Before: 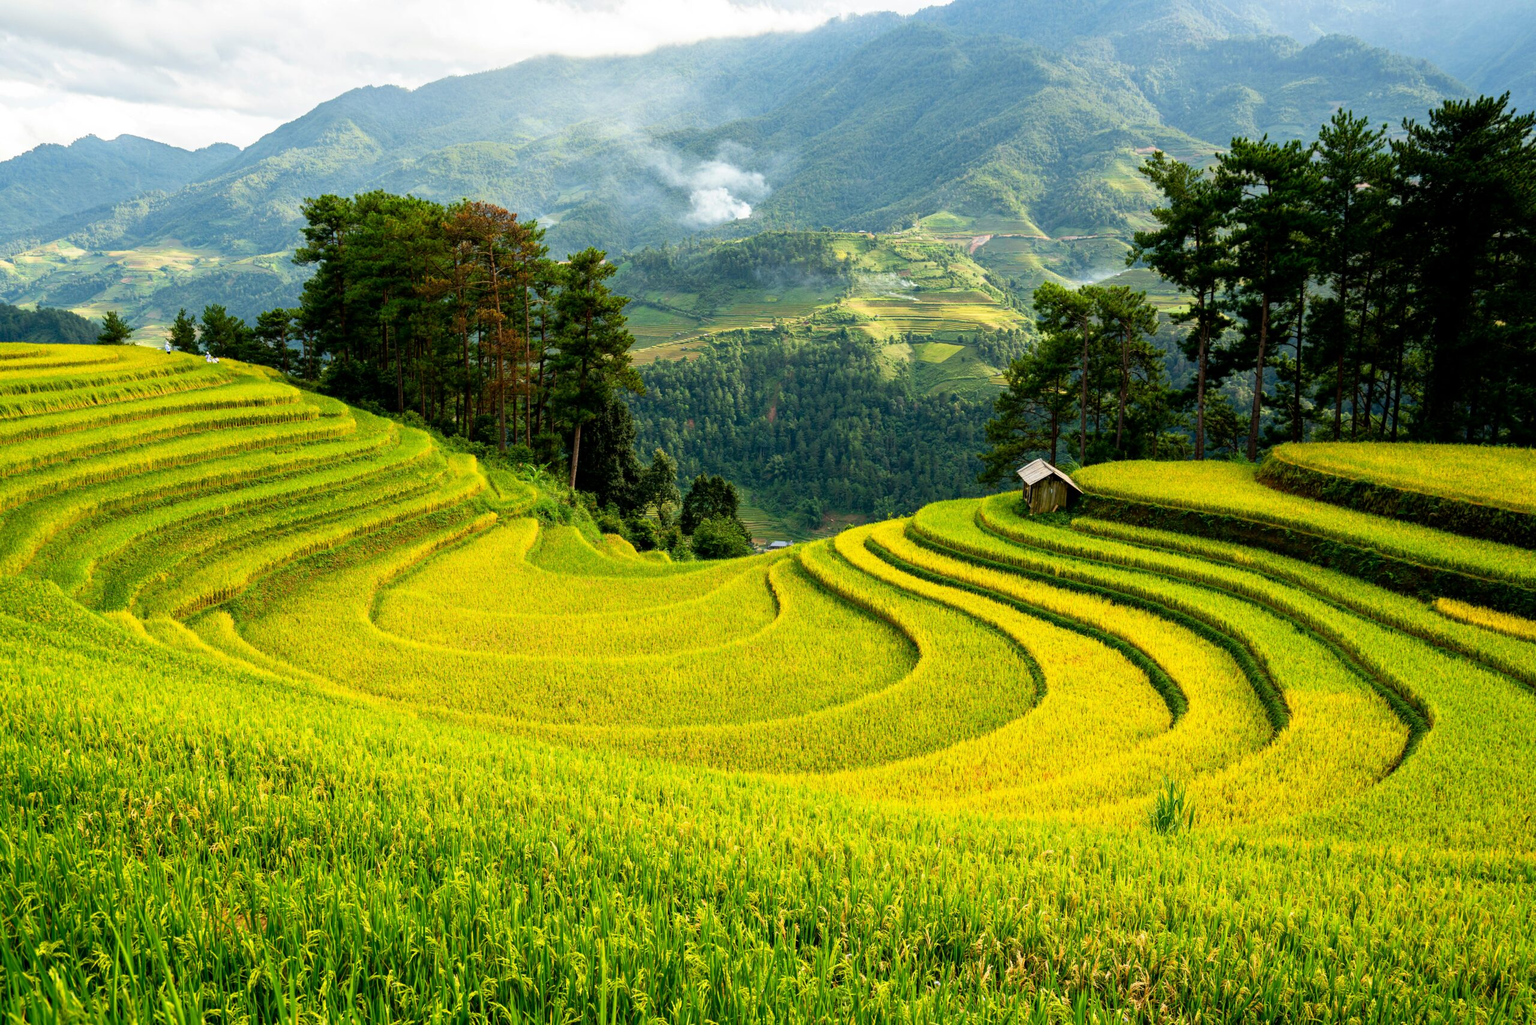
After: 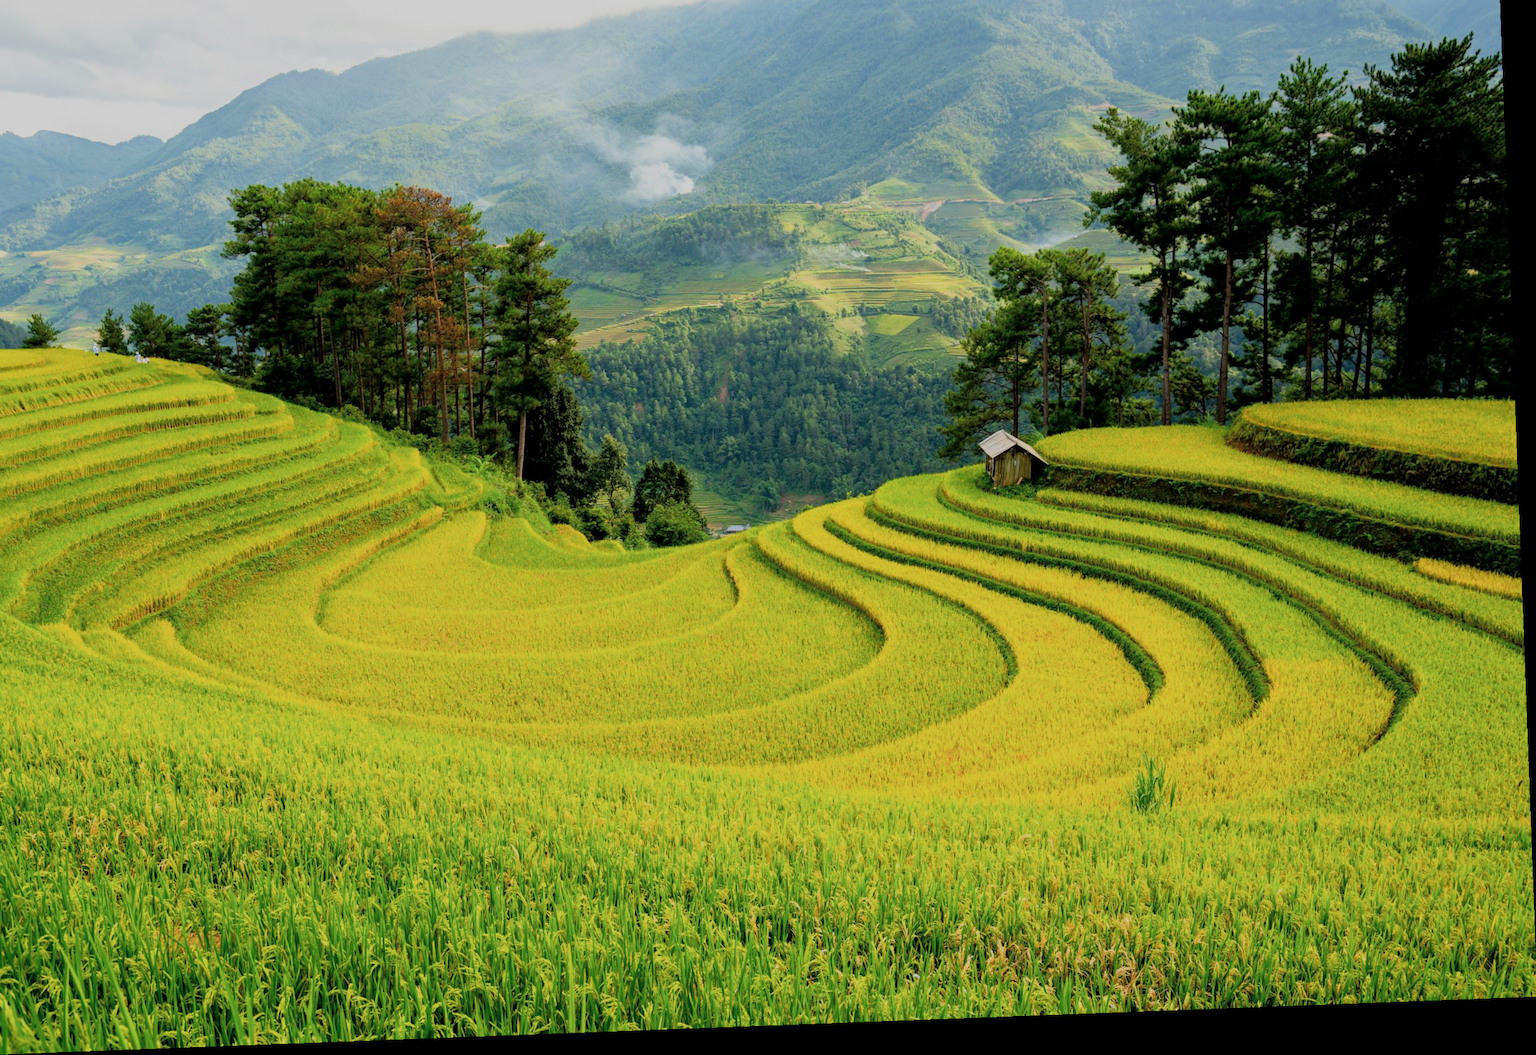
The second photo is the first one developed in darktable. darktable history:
filmic rgb: middle gray luminance 4.36%, black relative exposure -12.9 EV, white relative exposure 5.03 EV, target black luminance 0%, hardness 5.18, latitude 59.49%, contrast 0.762, highlights saturation mix 4.49%, shadows ↔ highlights balance 25.47%
crop and rotate: angle 2.16°, left 5.651%, top 5.702%
exposure: black level correction 0, exposure 0.301 EV, compensate exposure bias true, compensate highlight preservation false
